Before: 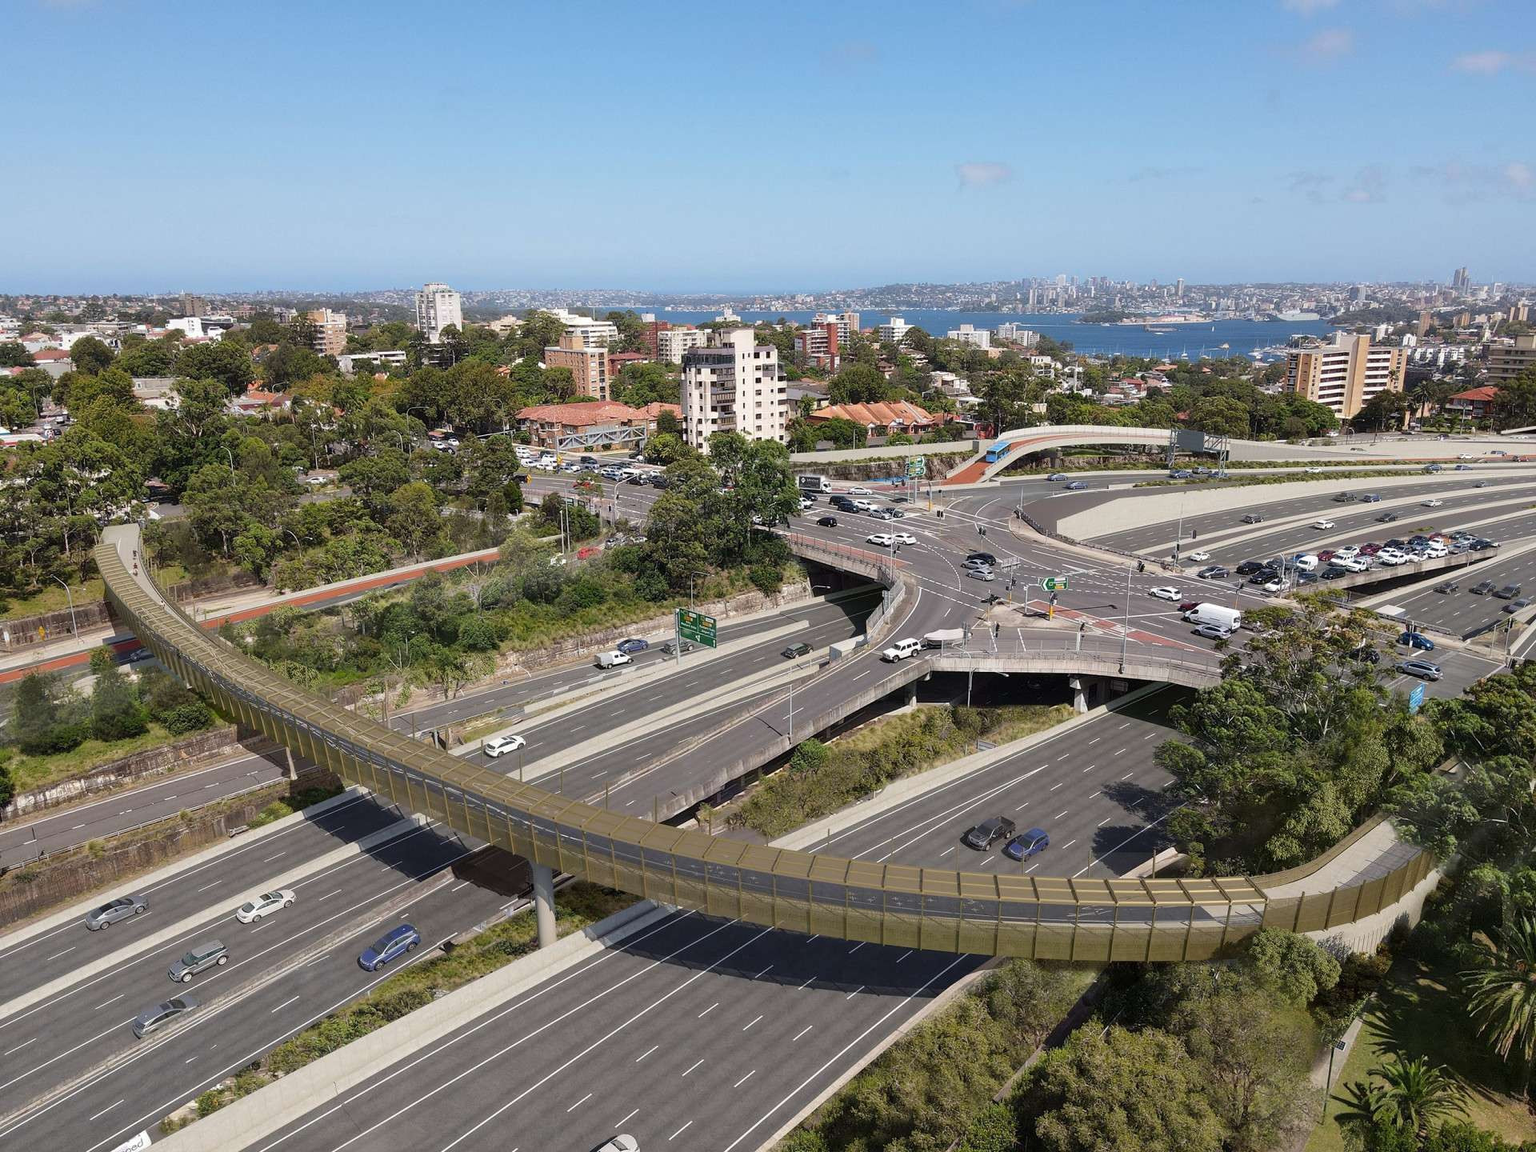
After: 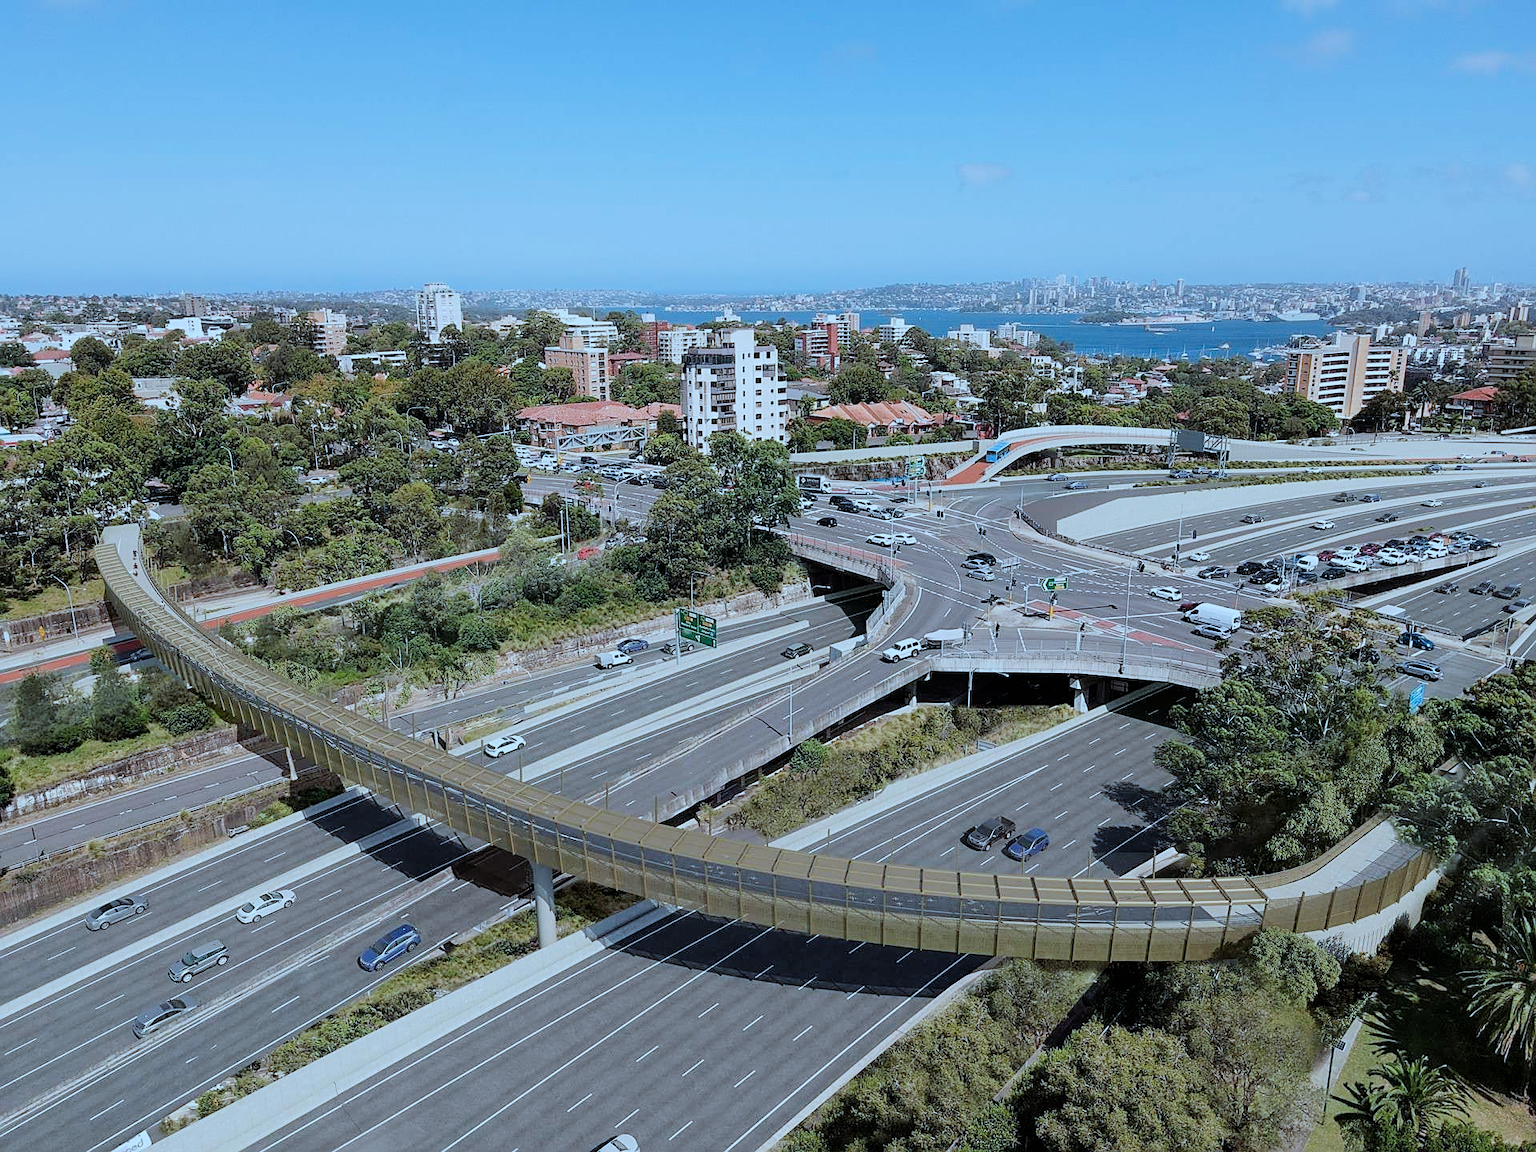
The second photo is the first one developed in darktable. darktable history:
filmic rgb: black relative exposure -7.65 EV, white relative exposure 4.56 EV, hardness 3.61
sharpen: on, module defaults
color correction: highlights a* -9.35, highlights b* -23.15
exposure: black level correction 0.001, exposure 0.3 EV, compensate highlight preservation false
